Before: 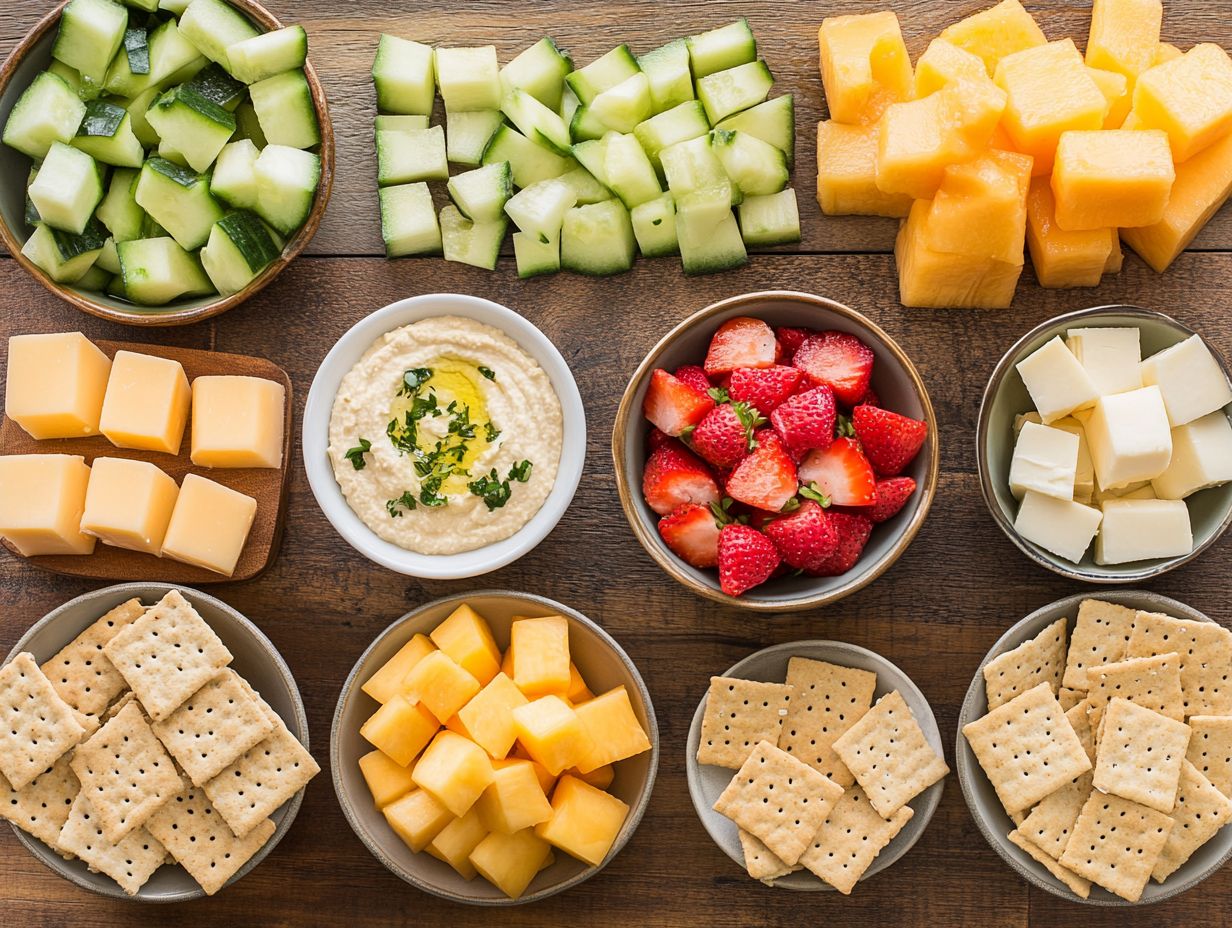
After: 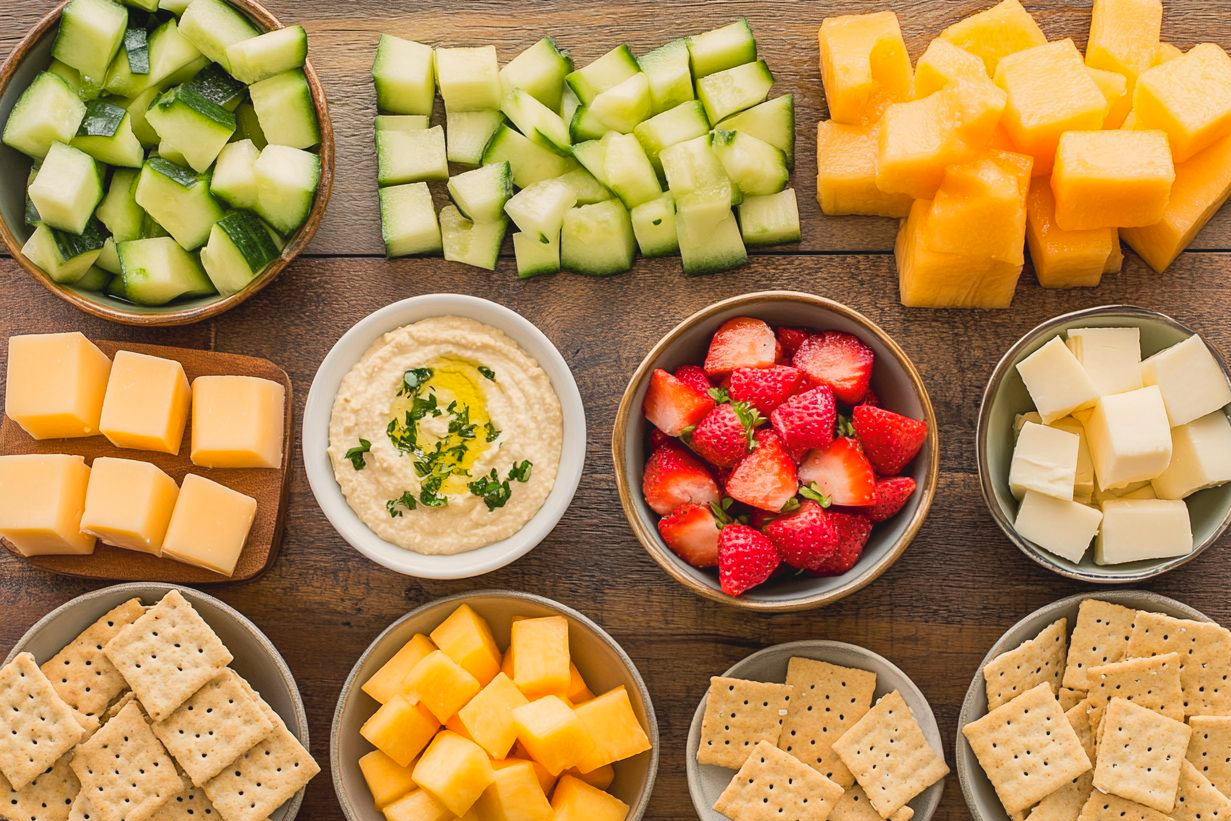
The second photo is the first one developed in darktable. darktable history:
color balance rgb: power › hue 62.37°, highlights gain › chroma 3.041%, highlights gain › hue 73.26°, perceptual saturation grading › global saturation 0.038%
crop and rotate: top 0%, bottom 11.433%
contrast brightness saturation: contrast -0.091, brightness 0.051, saturation 0.084
exposure: black level correction 0.004, exposure 0.016 EV, compensate highlight preservation false
shadows and highlights: shadows 32.05, highlights -32.2, soften with gaussian
